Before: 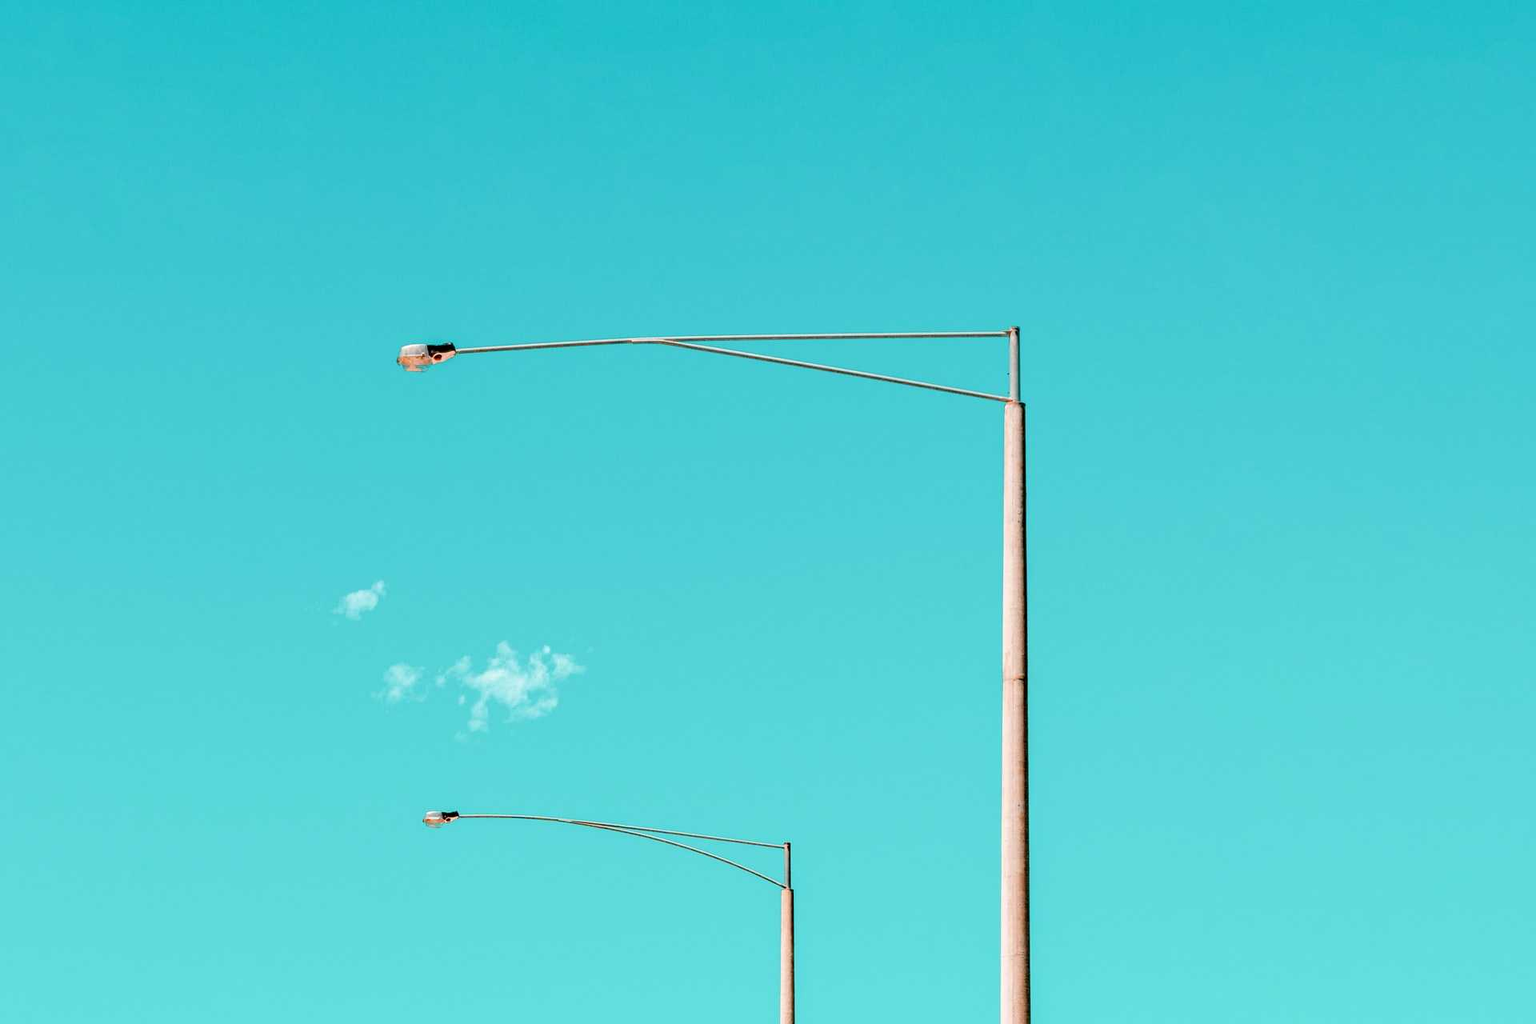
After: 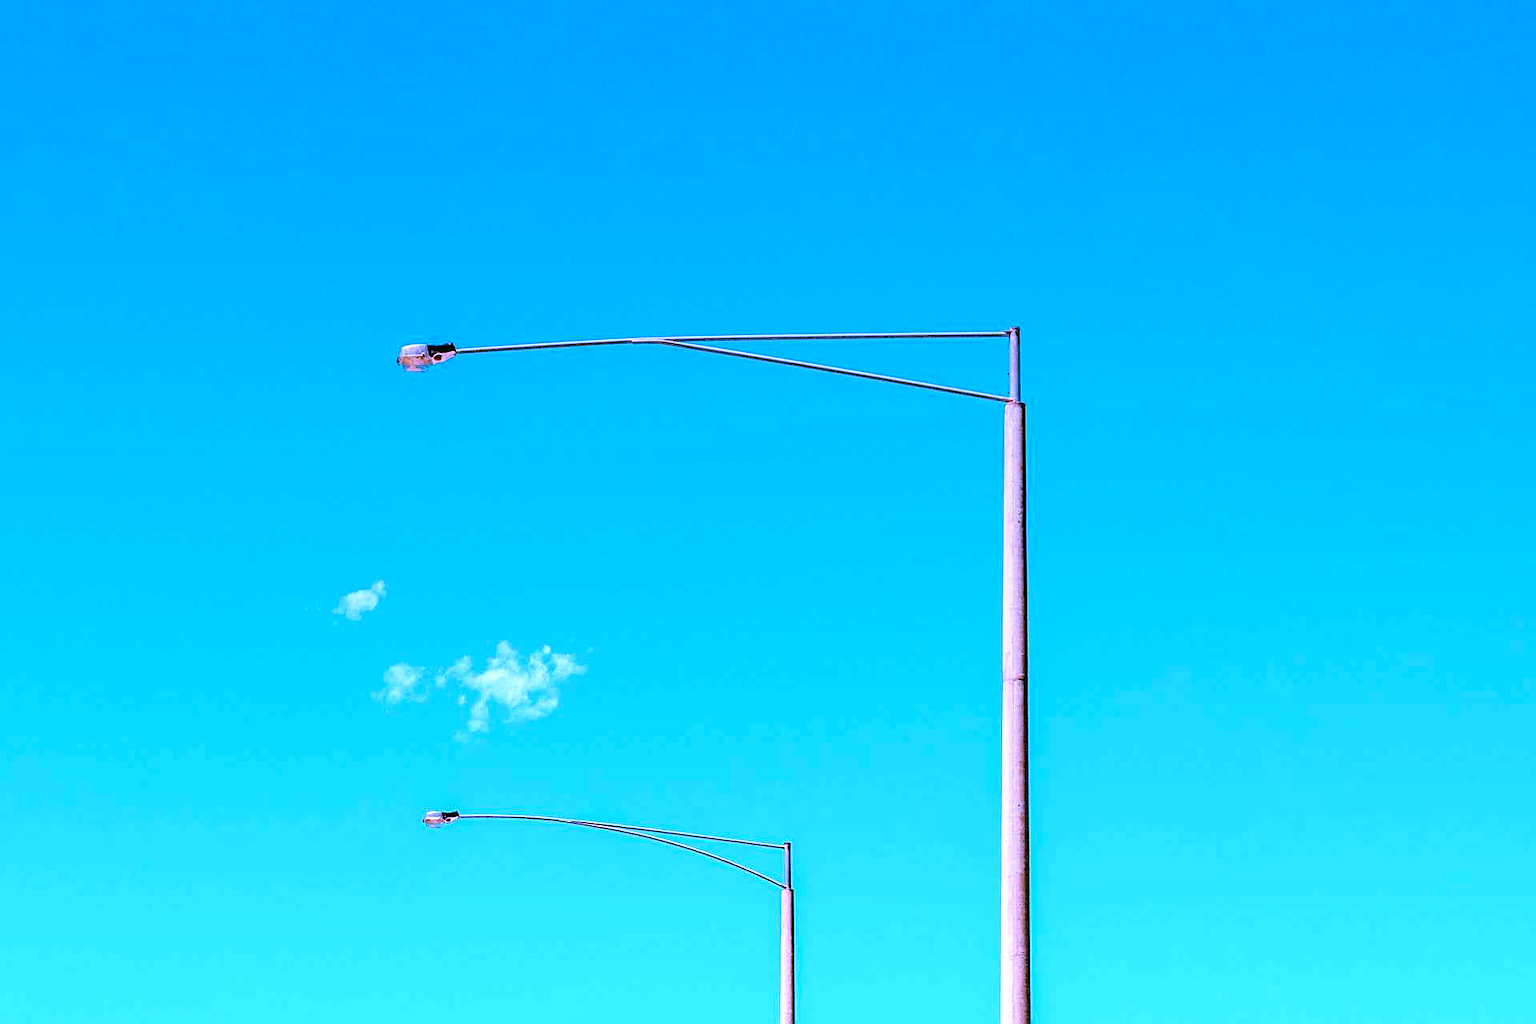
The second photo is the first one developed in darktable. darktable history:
color balance: contrast 10%
white balance: red 0.98, blue 1.61
graduated density: on, module defaults
local contrast: on, module defaults
sharpen: on, module defaults
